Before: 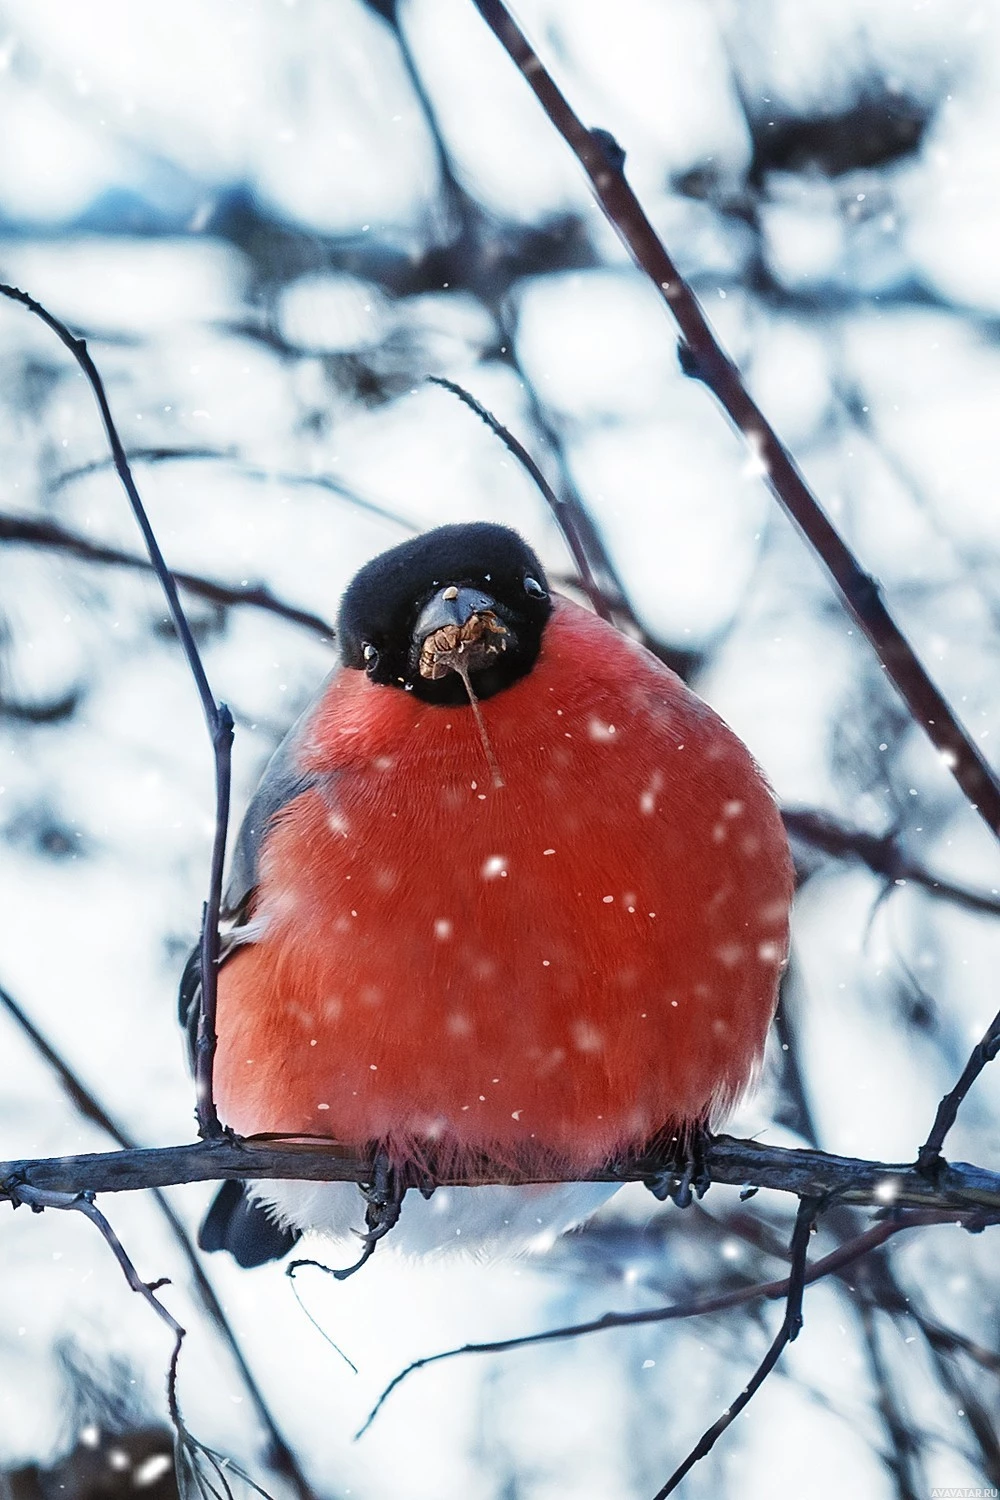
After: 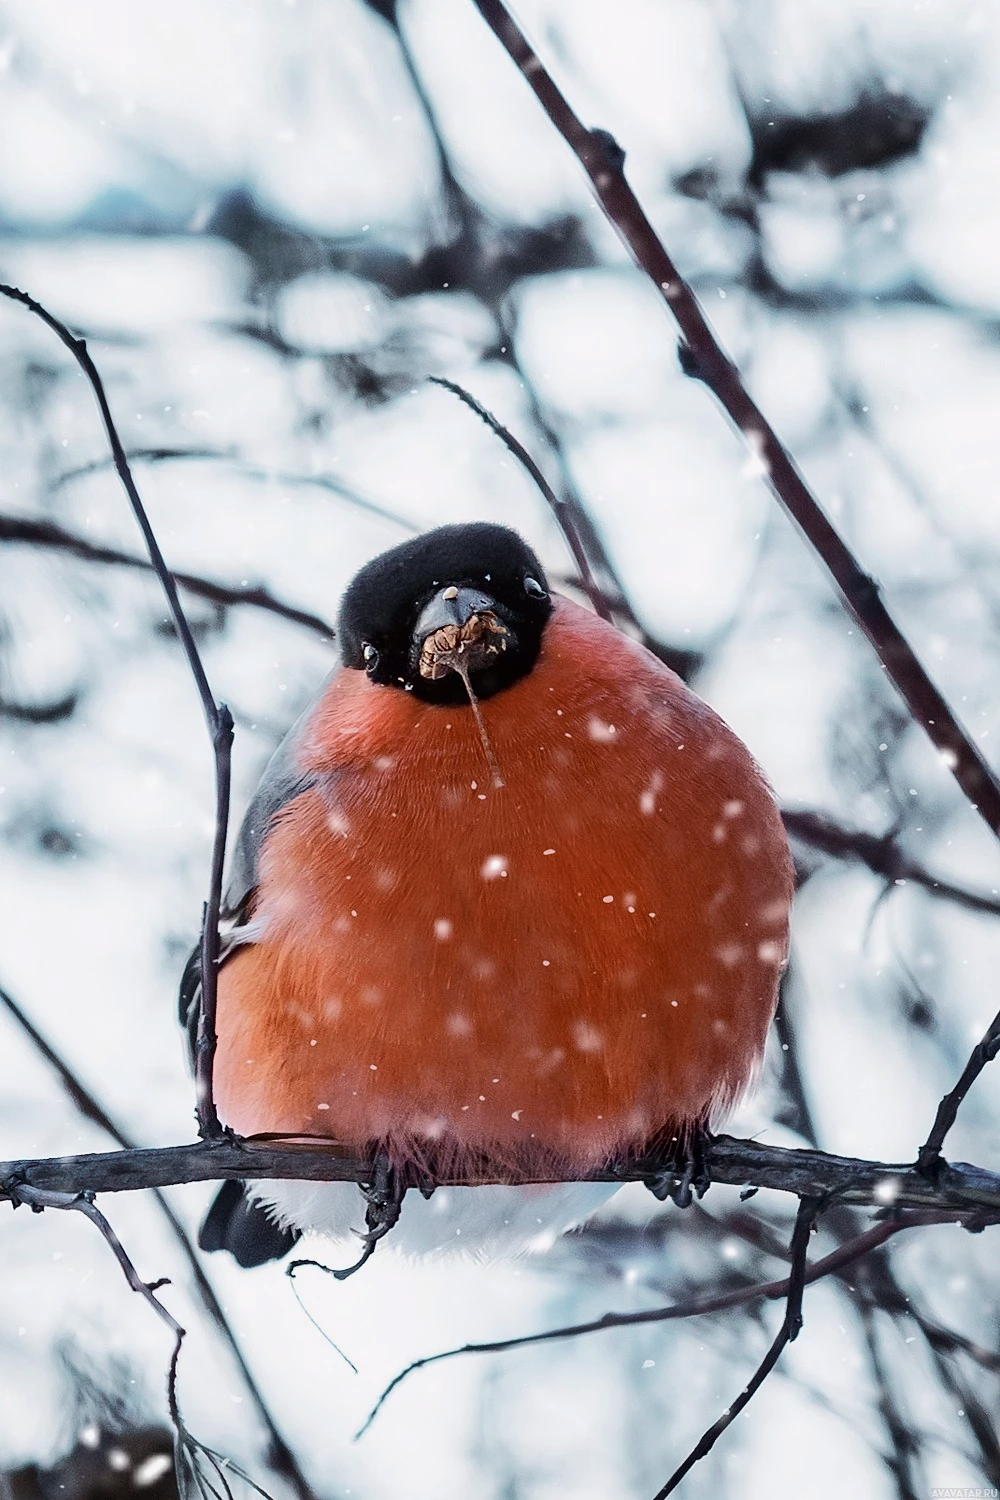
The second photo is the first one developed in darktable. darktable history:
tone curve: curves: ch0 [(0, 0) (0.052, 0.018) (0.236, 0.207) (0.41, 0.417) (0.485, 0.518) (0.54, 0.584) (0.625, 0.666) (0.845, 0.828) (0.994, 0.964)]; ch1 [(0, 0.055) (0.15, 0.117) (0.317, 0.34) (0.382, 0.408) (0.434, 0.441) (0.472, 0.479) (0.498, 0.501) (0.557, 0.558) (0.616, 0.59) (0.739, 0.7) (0.873, 0.857) (1, 0.928)]; ch2 [(0, 0) (0.352, 0.403) (0.447, 0.466) (0.482, 0.482) (0.528, 0.526) (0.586, 0.577) (0.618, 0.621) (0.785, 0.747) (1, 1)], color space Lab, independent channels, preserve colors none
